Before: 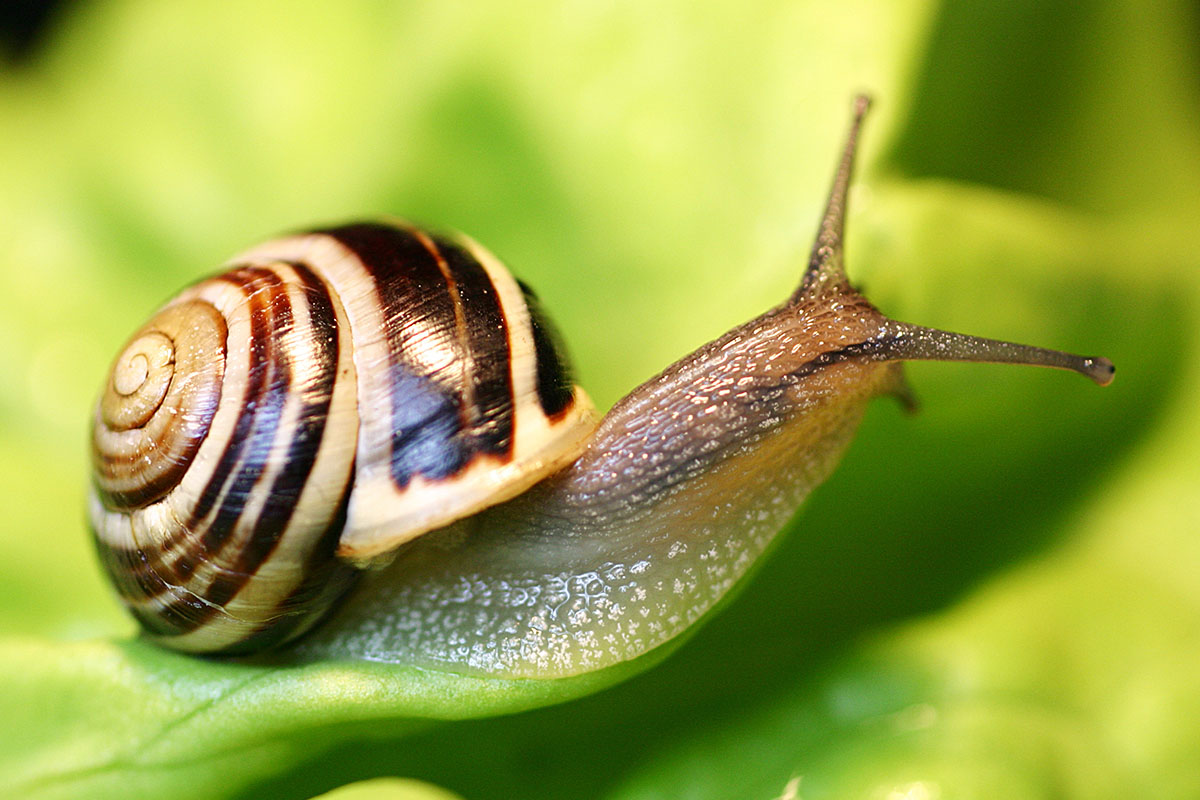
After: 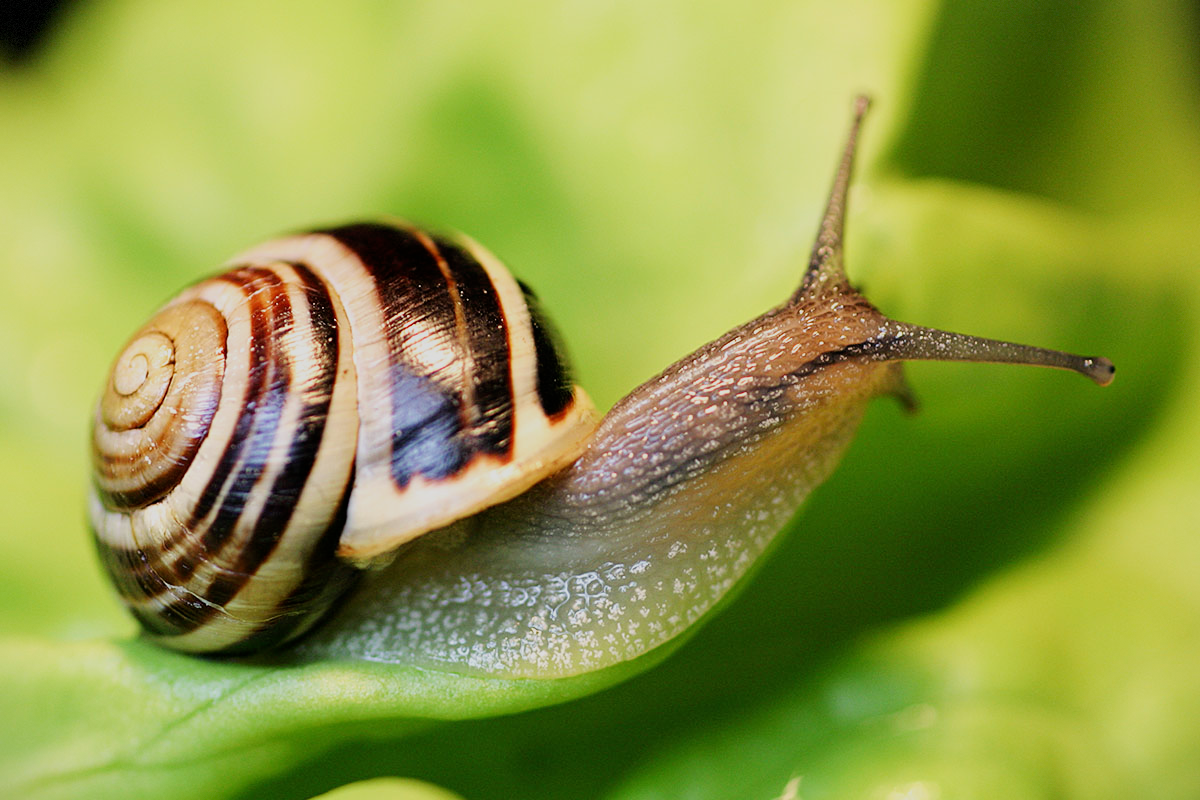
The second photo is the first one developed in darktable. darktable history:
vignetting: fall-off start 97.28%, fall-off radius 79%, brightness -0.462, saturation -0.3, width/height ratio 1.114, dithering 8-bit output, unbound false
filmic rgb: white relative exposure 3.9 EV, hardness 4.26
